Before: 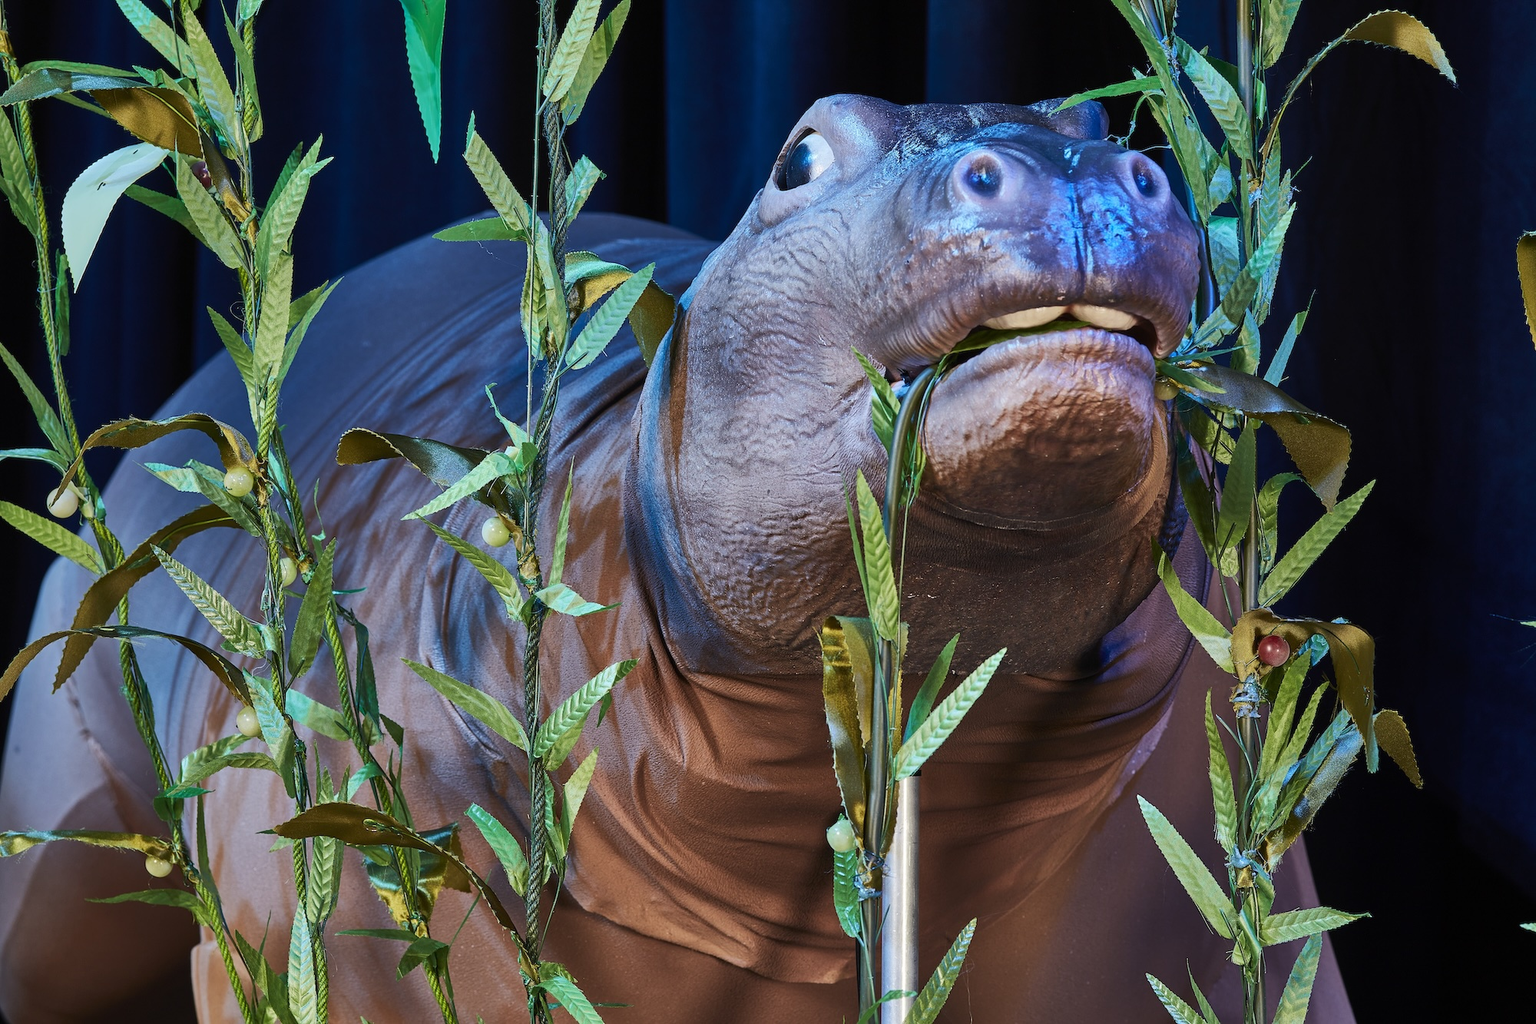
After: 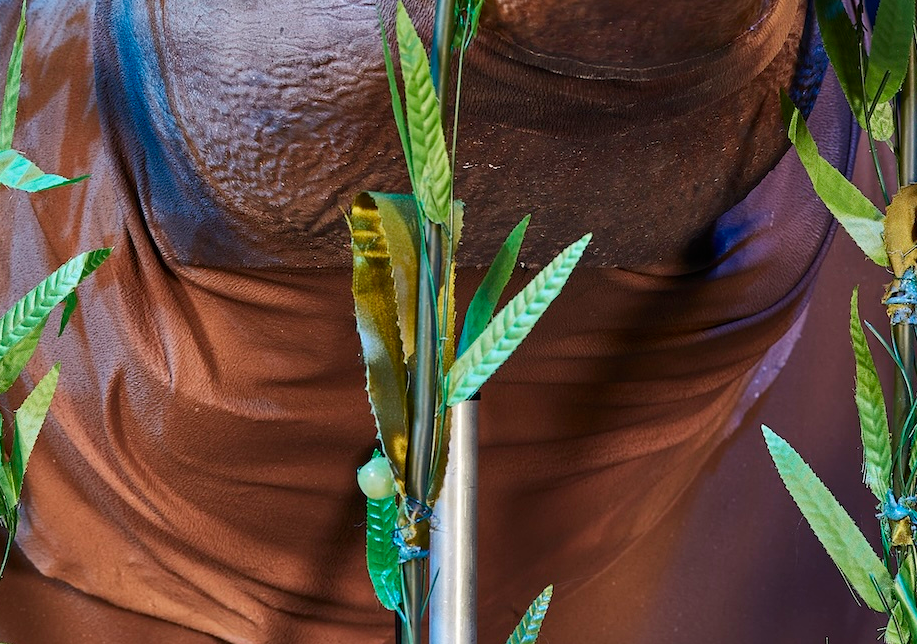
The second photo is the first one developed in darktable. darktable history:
contrast brightness saturation: saturation 0.13
crop: left 35.976%, top 45.819%, right 18.162%, bottom 5.807%
